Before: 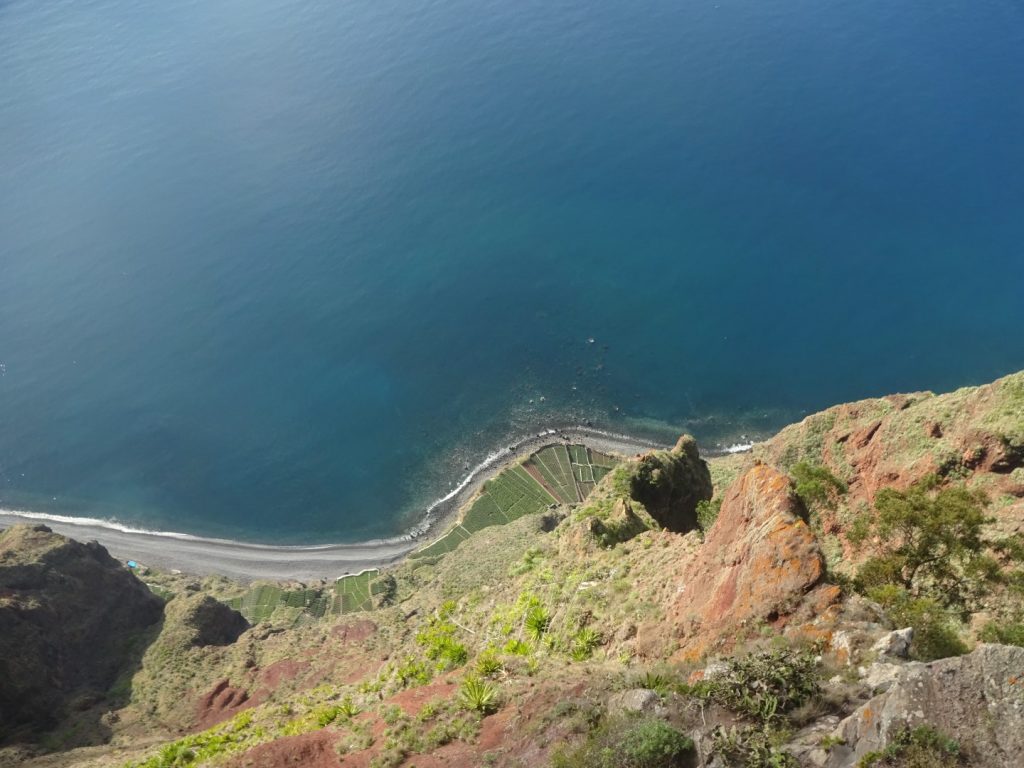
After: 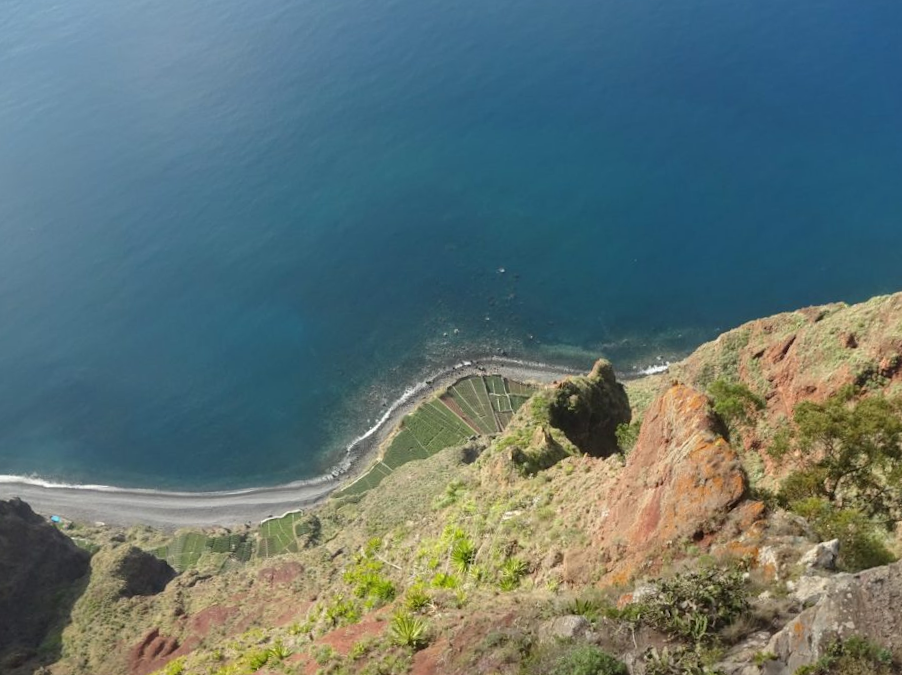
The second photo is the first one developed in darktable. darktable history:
crop and rotate: angle 3.16°, left 5.565%, top 5.694%
